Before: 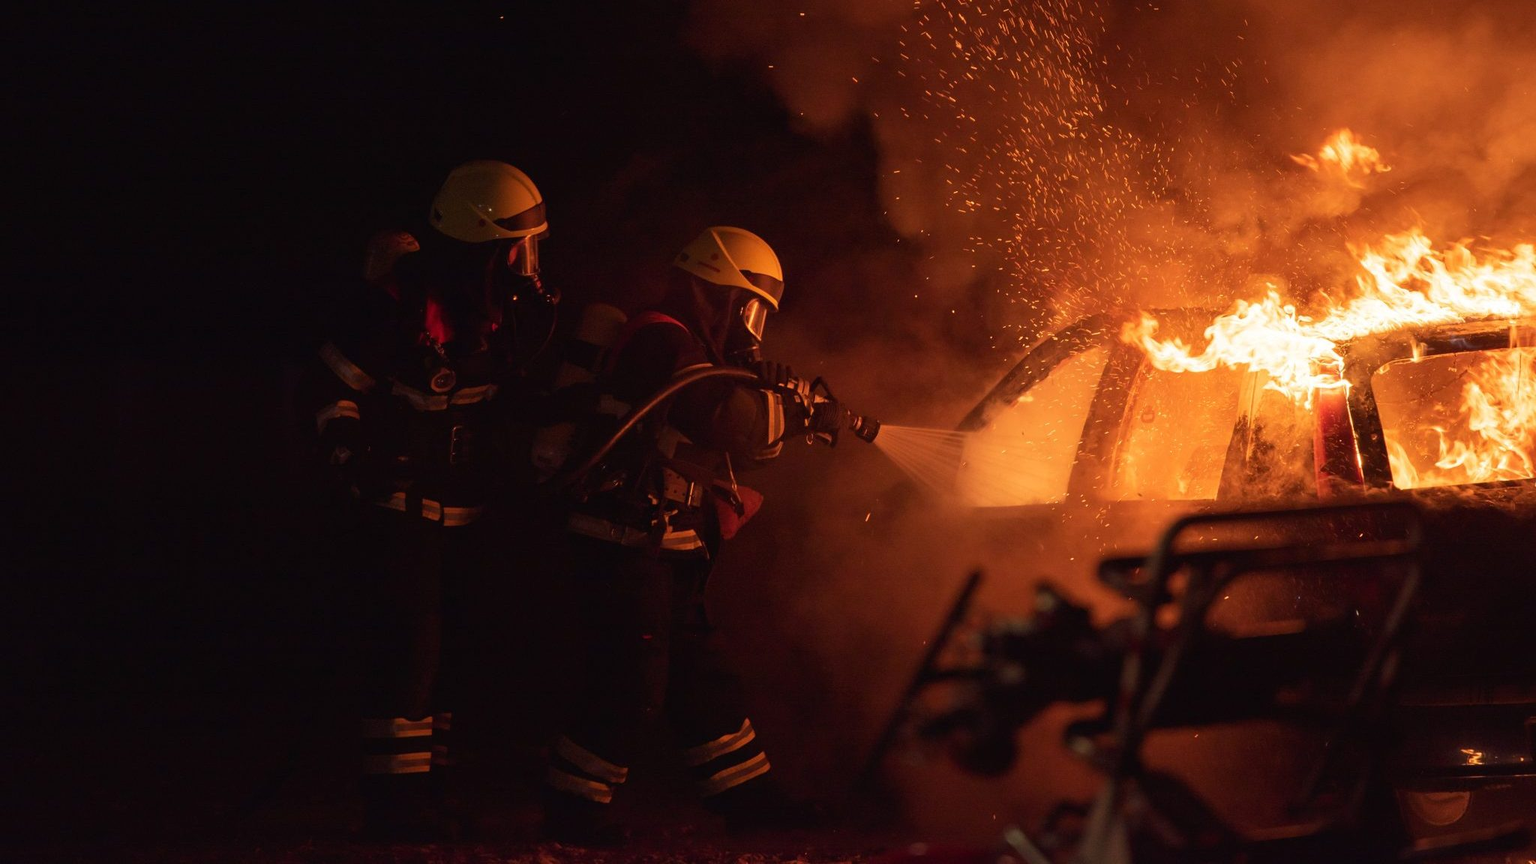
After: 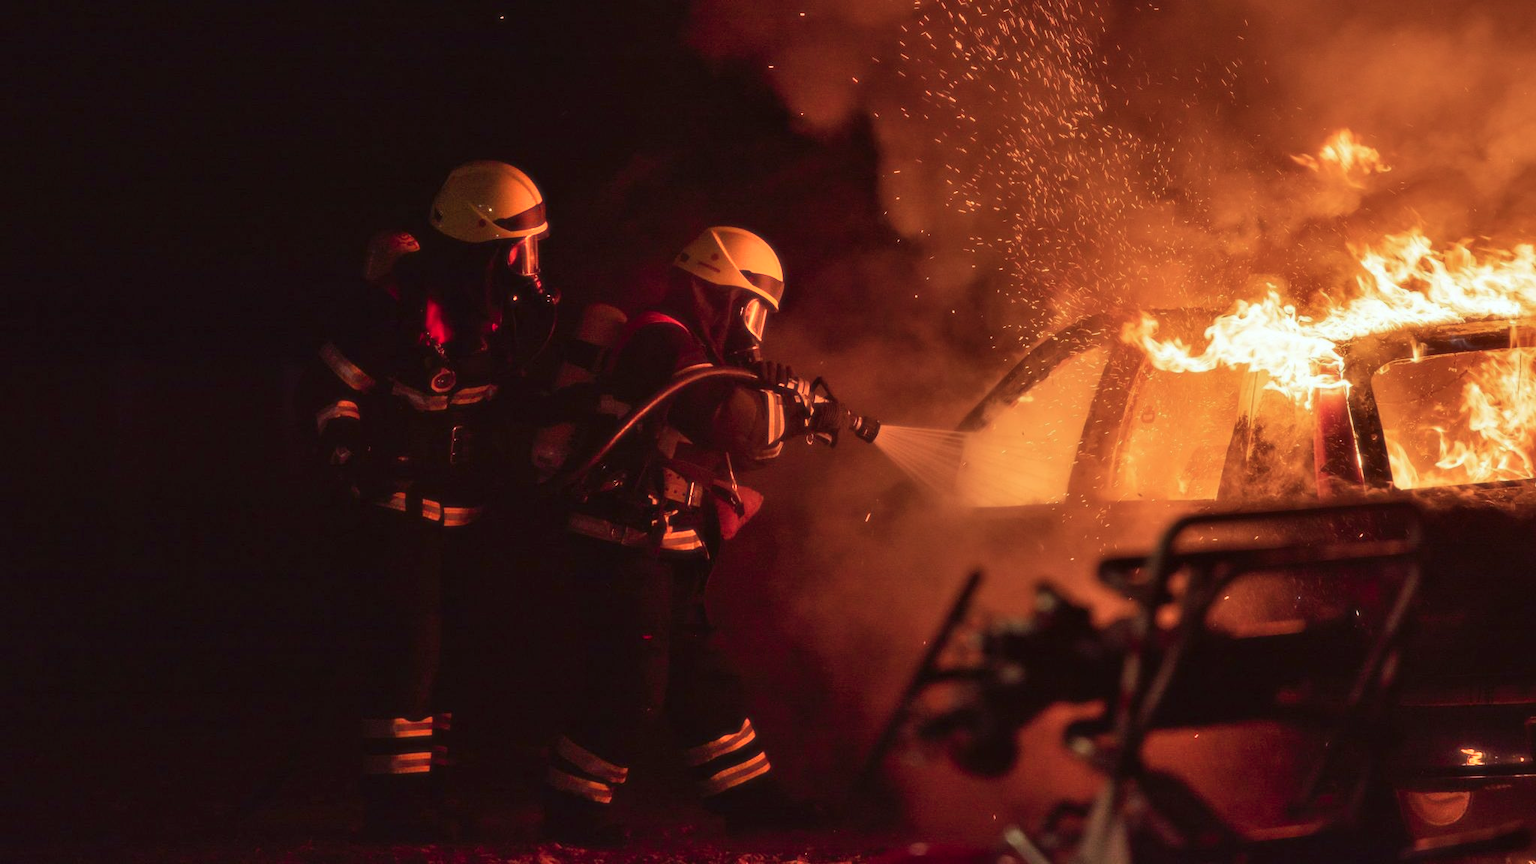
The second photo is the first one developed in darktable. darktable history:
shadows and highlights: soften with gaussian
soften: size 10%, saturation 50%, brightness 0.2 EV, mix 10%
color correction: highlights a* -2.73, highlights b* -2.09, shadows a* 2.41, shadows b* 2.73
